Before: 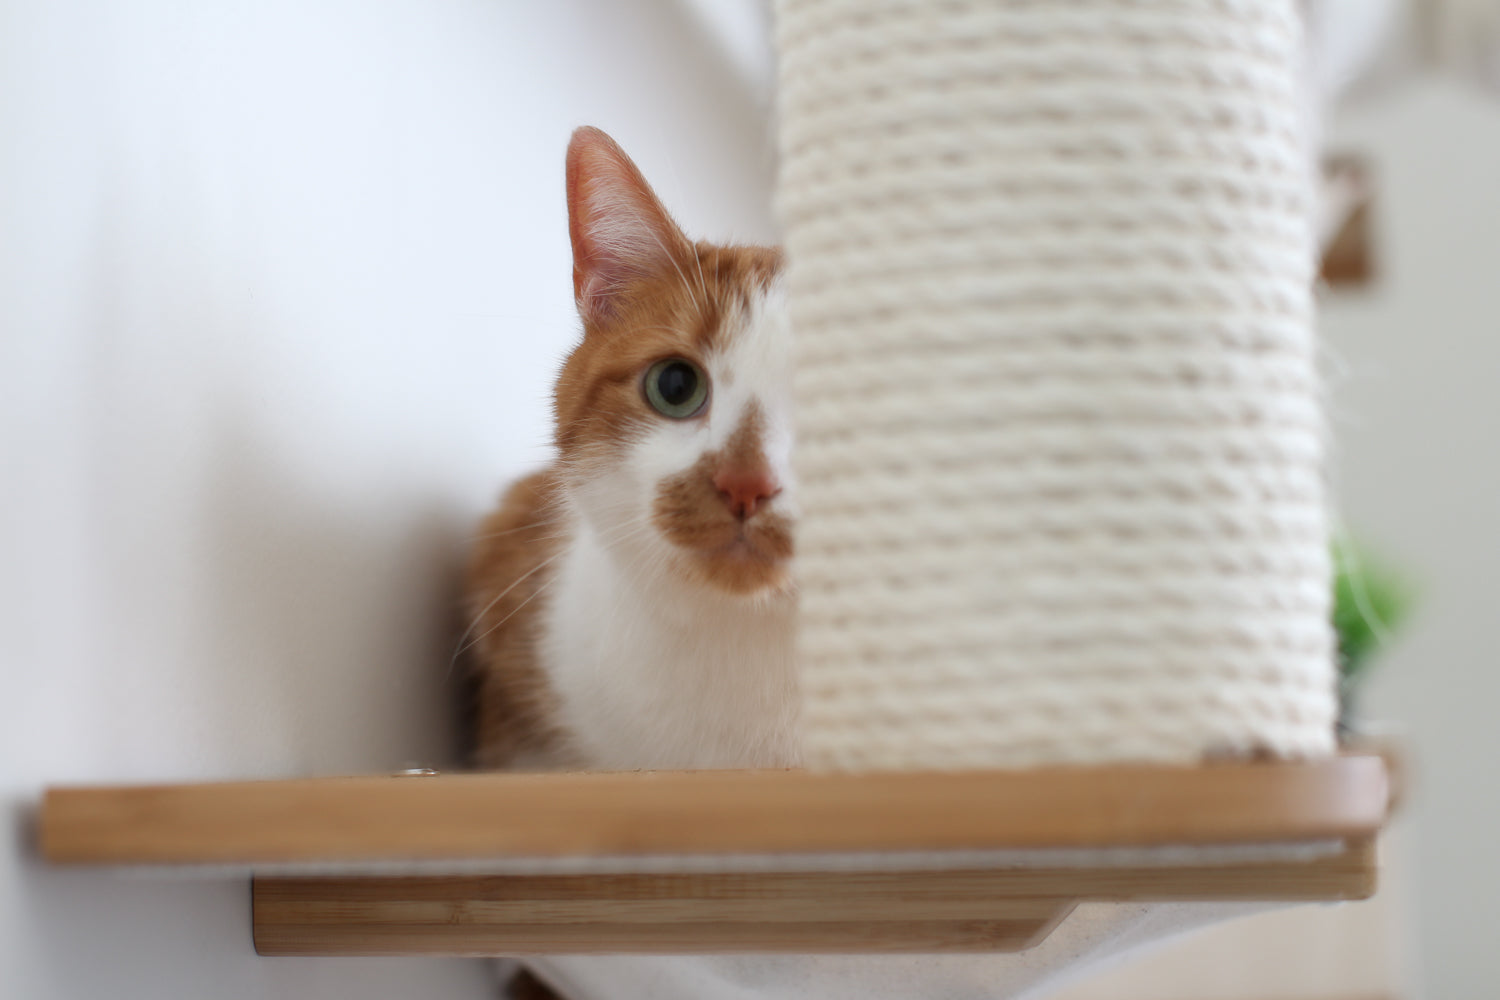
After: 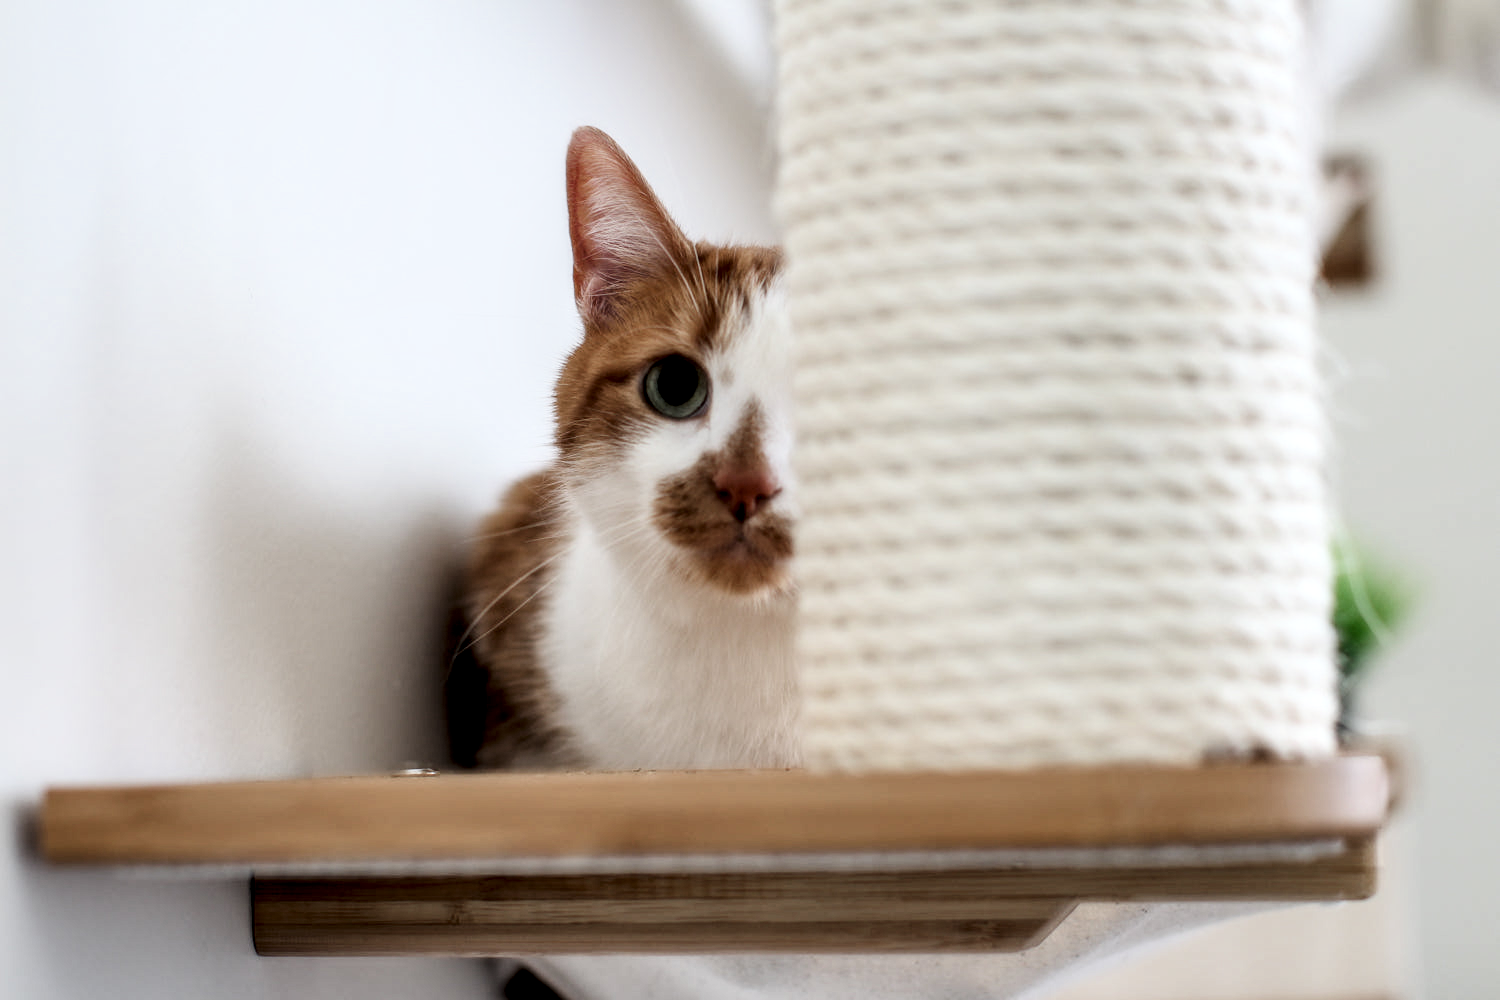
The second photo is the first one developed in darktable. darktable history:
filmic rgb: black relative exposure -5.42 EV, white relative exposure 2.85 EV, dynamic range scaling -37.73%, hardness 4, contrast 1.605, highlights saturation mix -0.93%
local contrast: detail 144%
